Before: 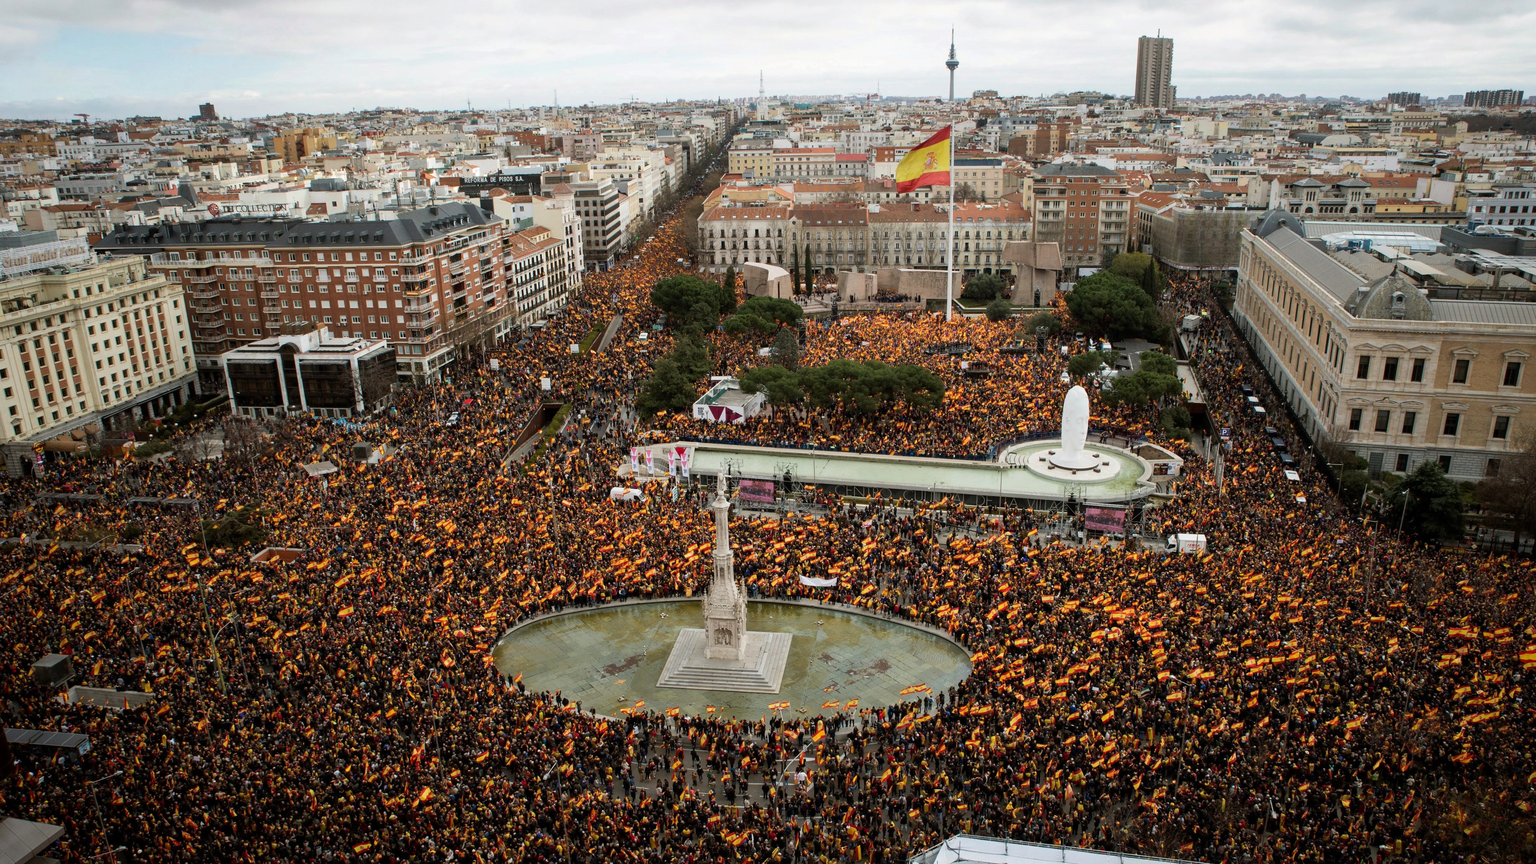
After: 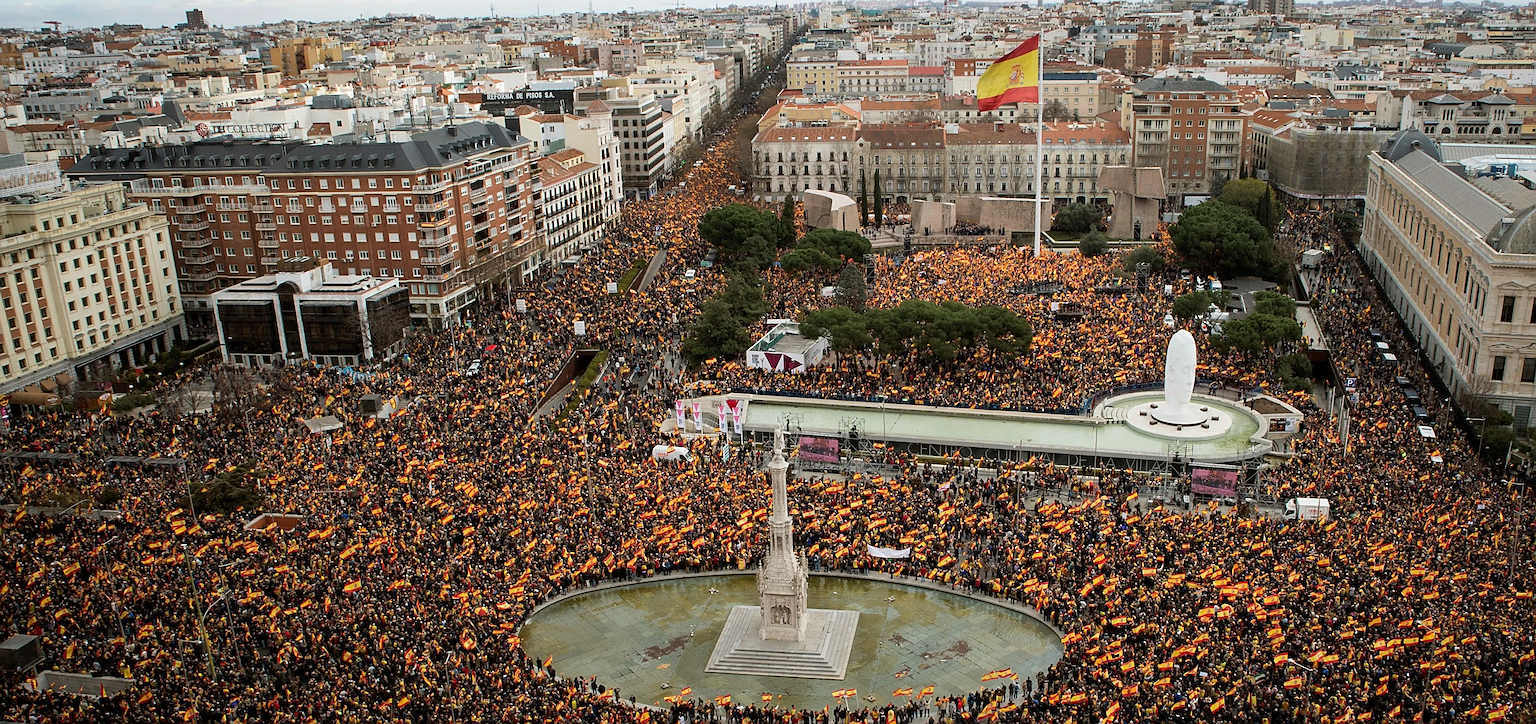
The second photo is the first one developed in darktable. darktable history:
tone equalizer: on, module defaults
crop and rotate: left 2.363%, top 11.053%, right 9.555%, bottom 15.125%
sharpen: radius 2.713, amount 0.678
